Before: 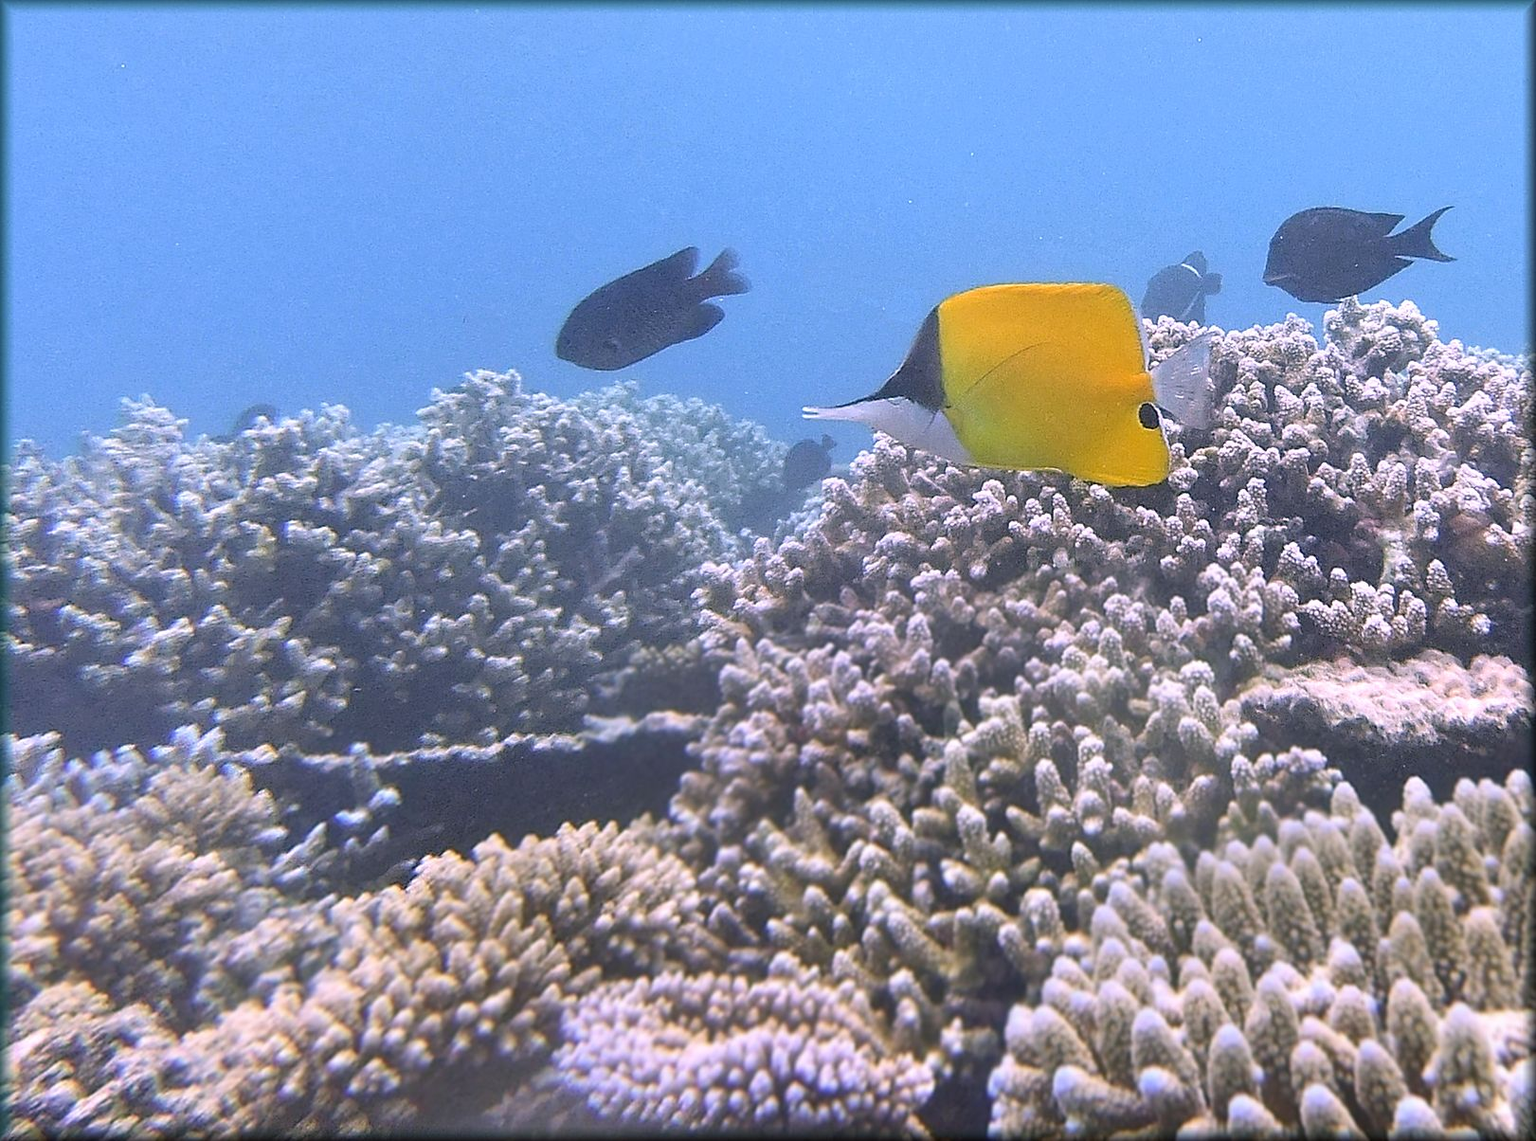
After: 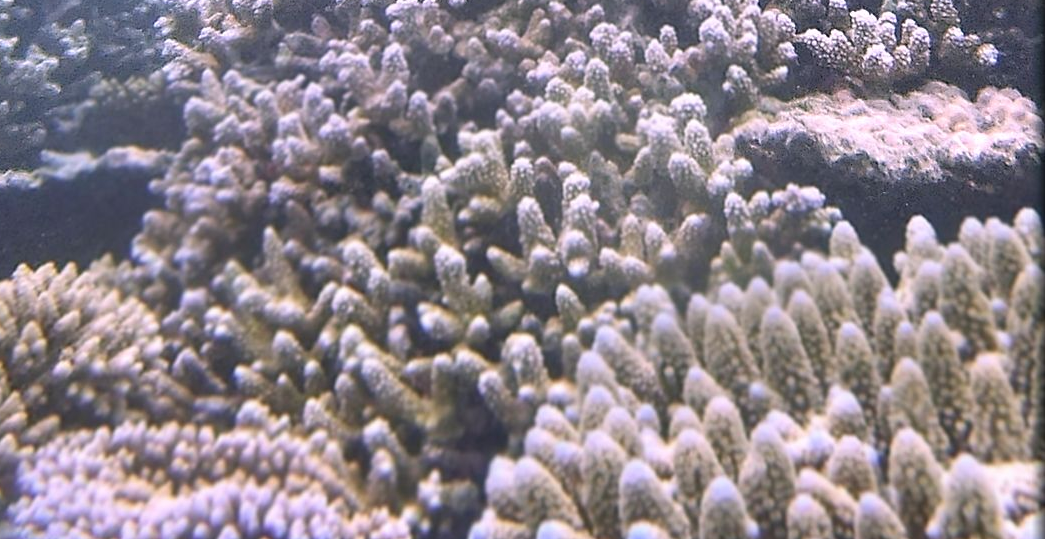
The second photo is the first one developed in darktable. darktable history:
crop and rotate: left 35.509%, top 50.238%, bottom 4.934%
white balance: red 1, blue 1
